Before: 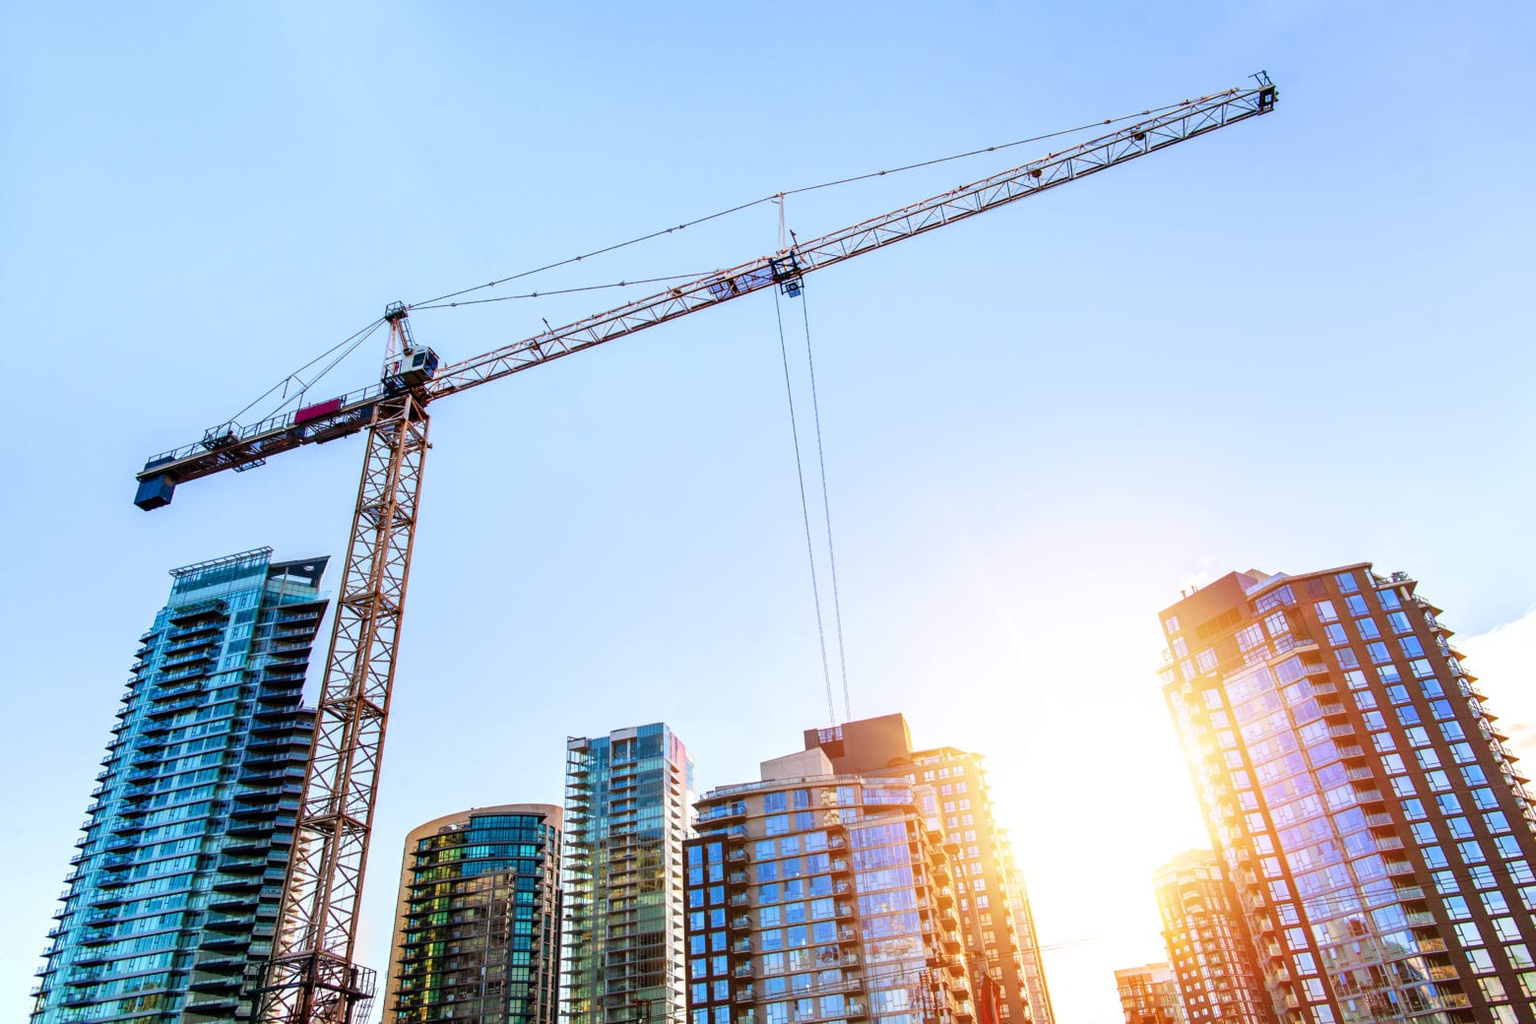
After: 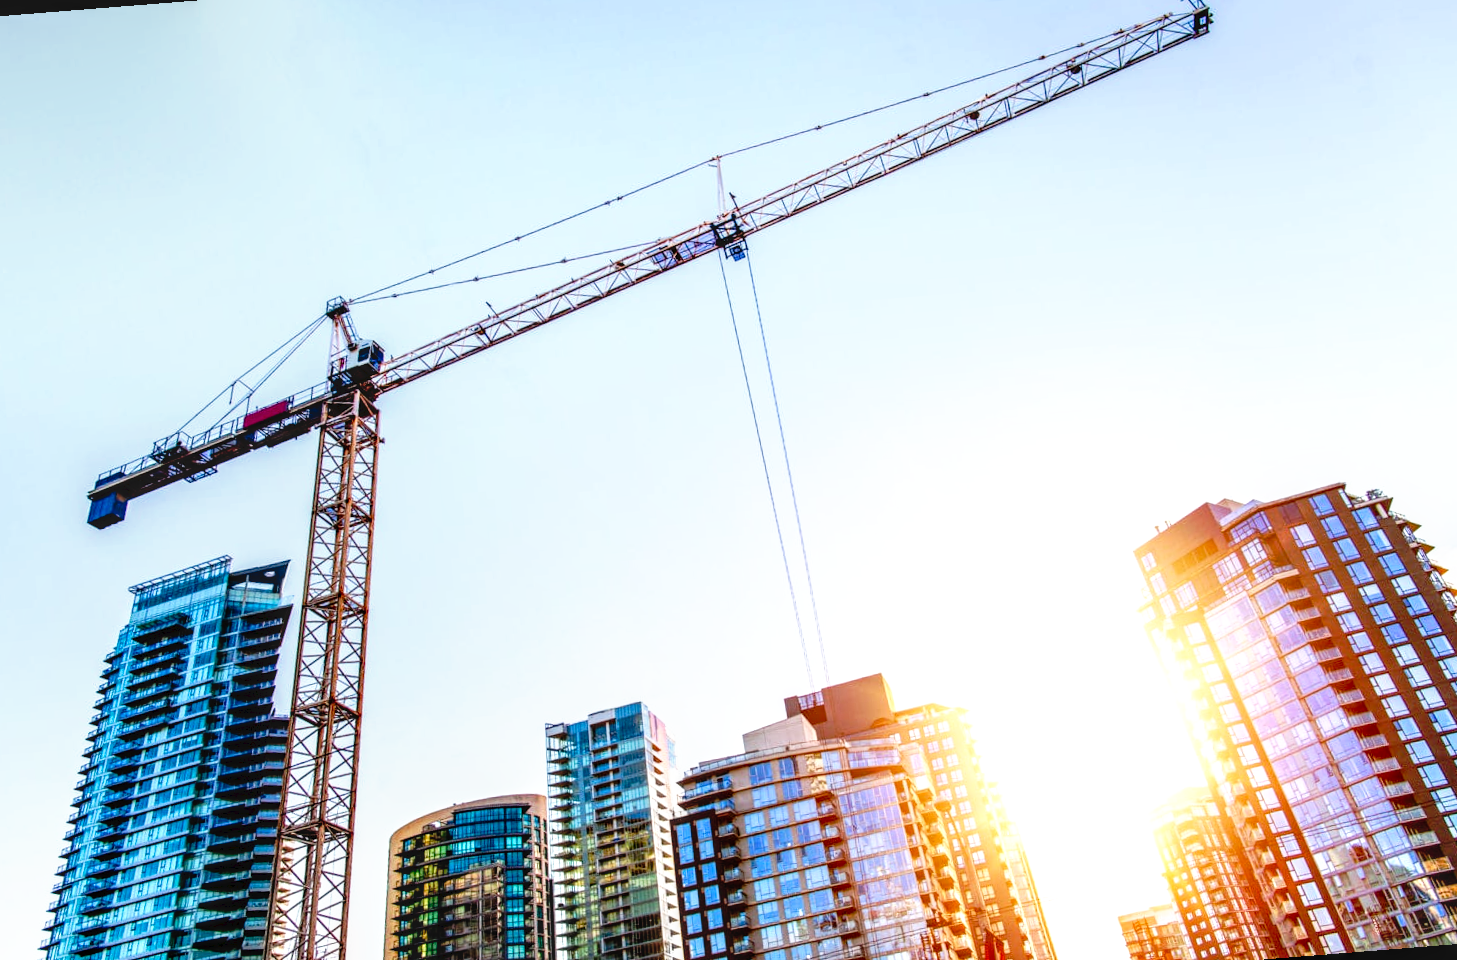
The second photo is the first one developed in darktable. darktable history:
rotate and perspective: rotation -4.57°, crop left 0.054, crop right 0.944, crop top 0.087, crop bottom 0.914
local contrast: detail 130%
tone curve: curves: ch0 [(0, 0) (0.003, 0.033) (0.011, 0.033) (0.025, 0.036) (0.044, 0.039) (0.069, 0.04) (0.1, 0.043) (0.136, 0.052) (0.177, 0.085) (0.224, 0.14) (0.277, 0.225) (0.335, 0.333) (0.399, 0.419) (0.468, 0.51) (0.543, 0.603) (0.623, 0.713) (0.709, 0.808) (0.801, 0.901) (0.898, 0.98) (1, 1)], preserve colors none
